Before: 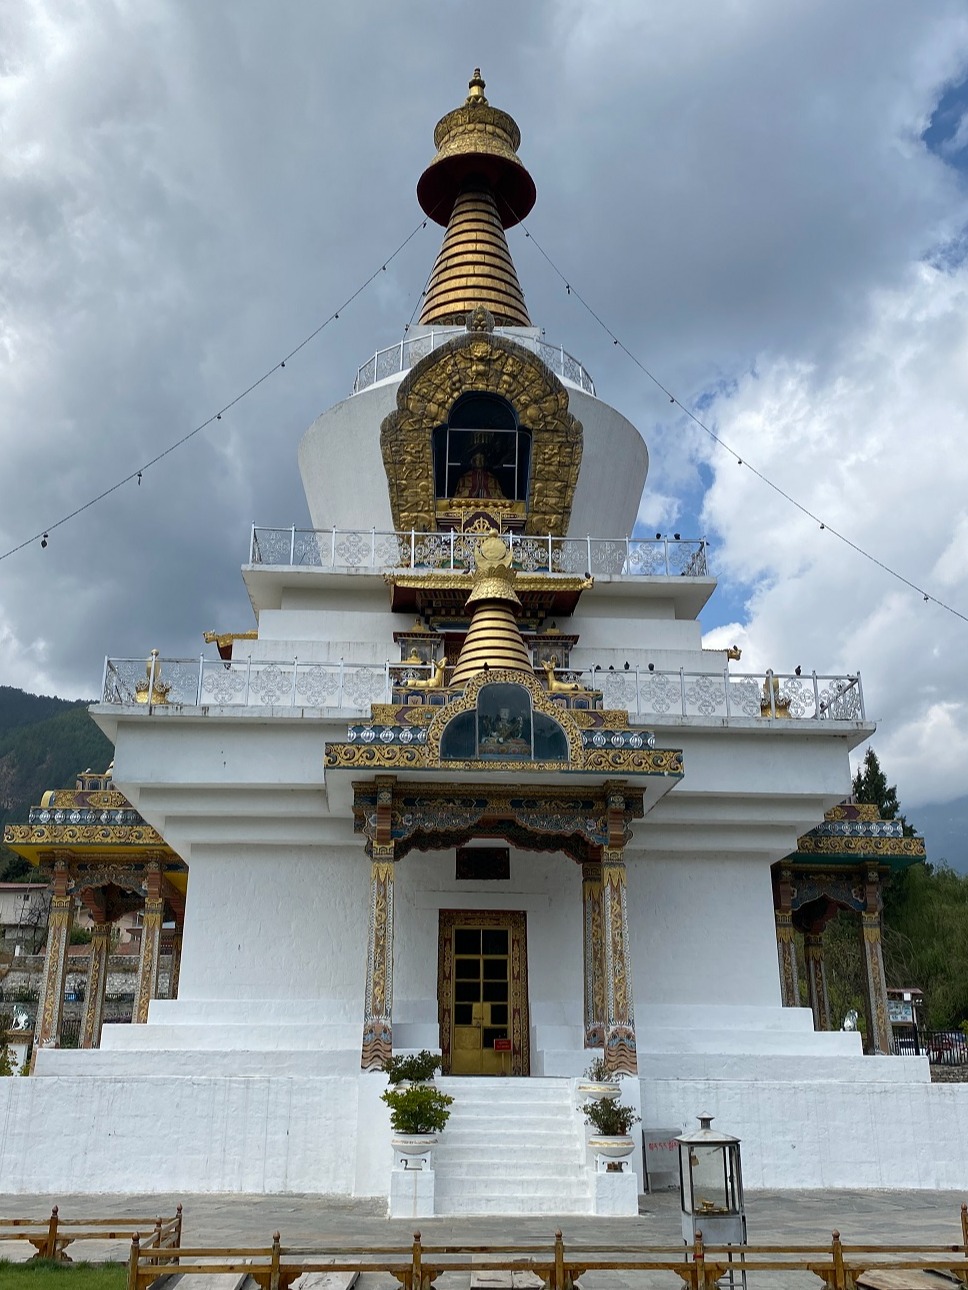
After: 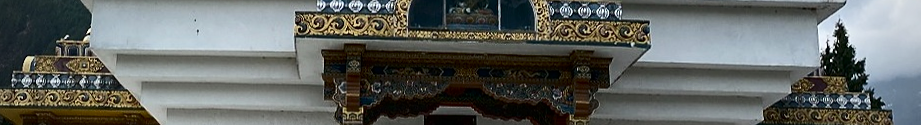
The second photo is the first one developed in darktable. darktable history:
exposure: compensate exposure bias true, compensate highlight preservation false
rotate and perspective: rotation 0.074°, lens shift (vertical) 0.096, lens shift (horizontal) -0.041, crop left 0.043, crop right 0.952, crop top 0.024, crop bottom 0.979
vignetting: on, module defaults
crop and rotate: top 59.084%, bottom 30.916%
sharpen: radius 1.559, amount 0.373, threshold 1.271
contrast brightness saturation: contrast 0.28
